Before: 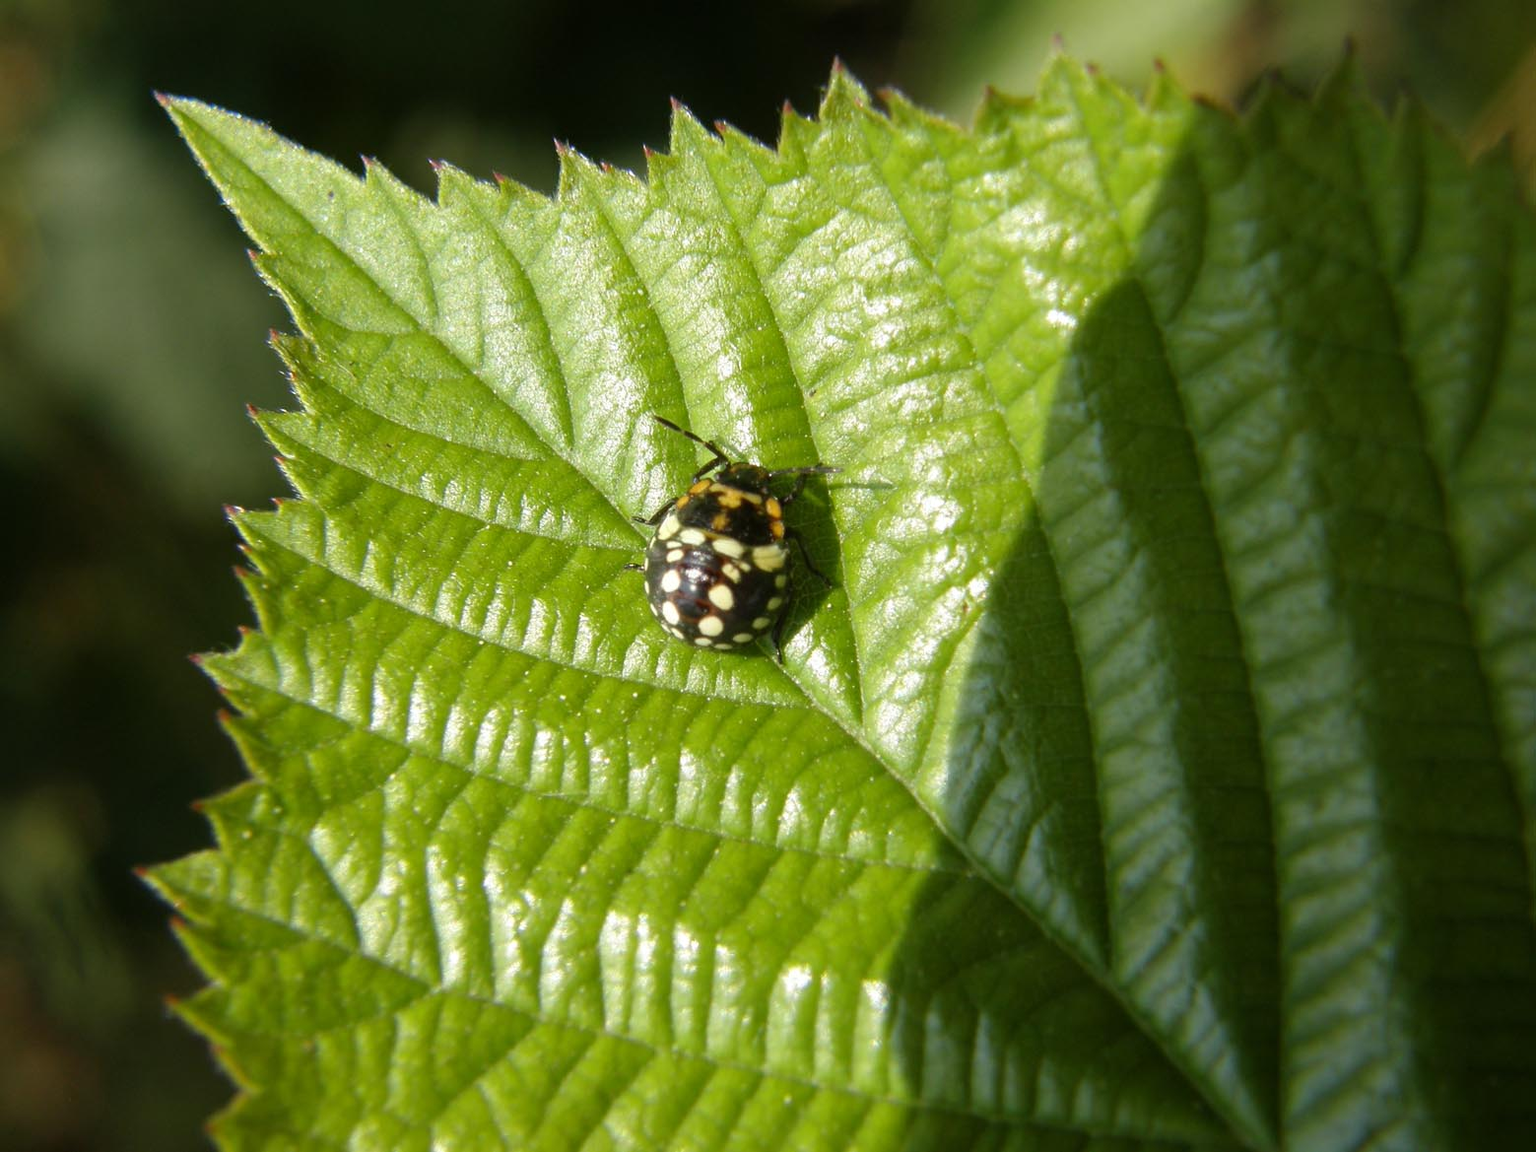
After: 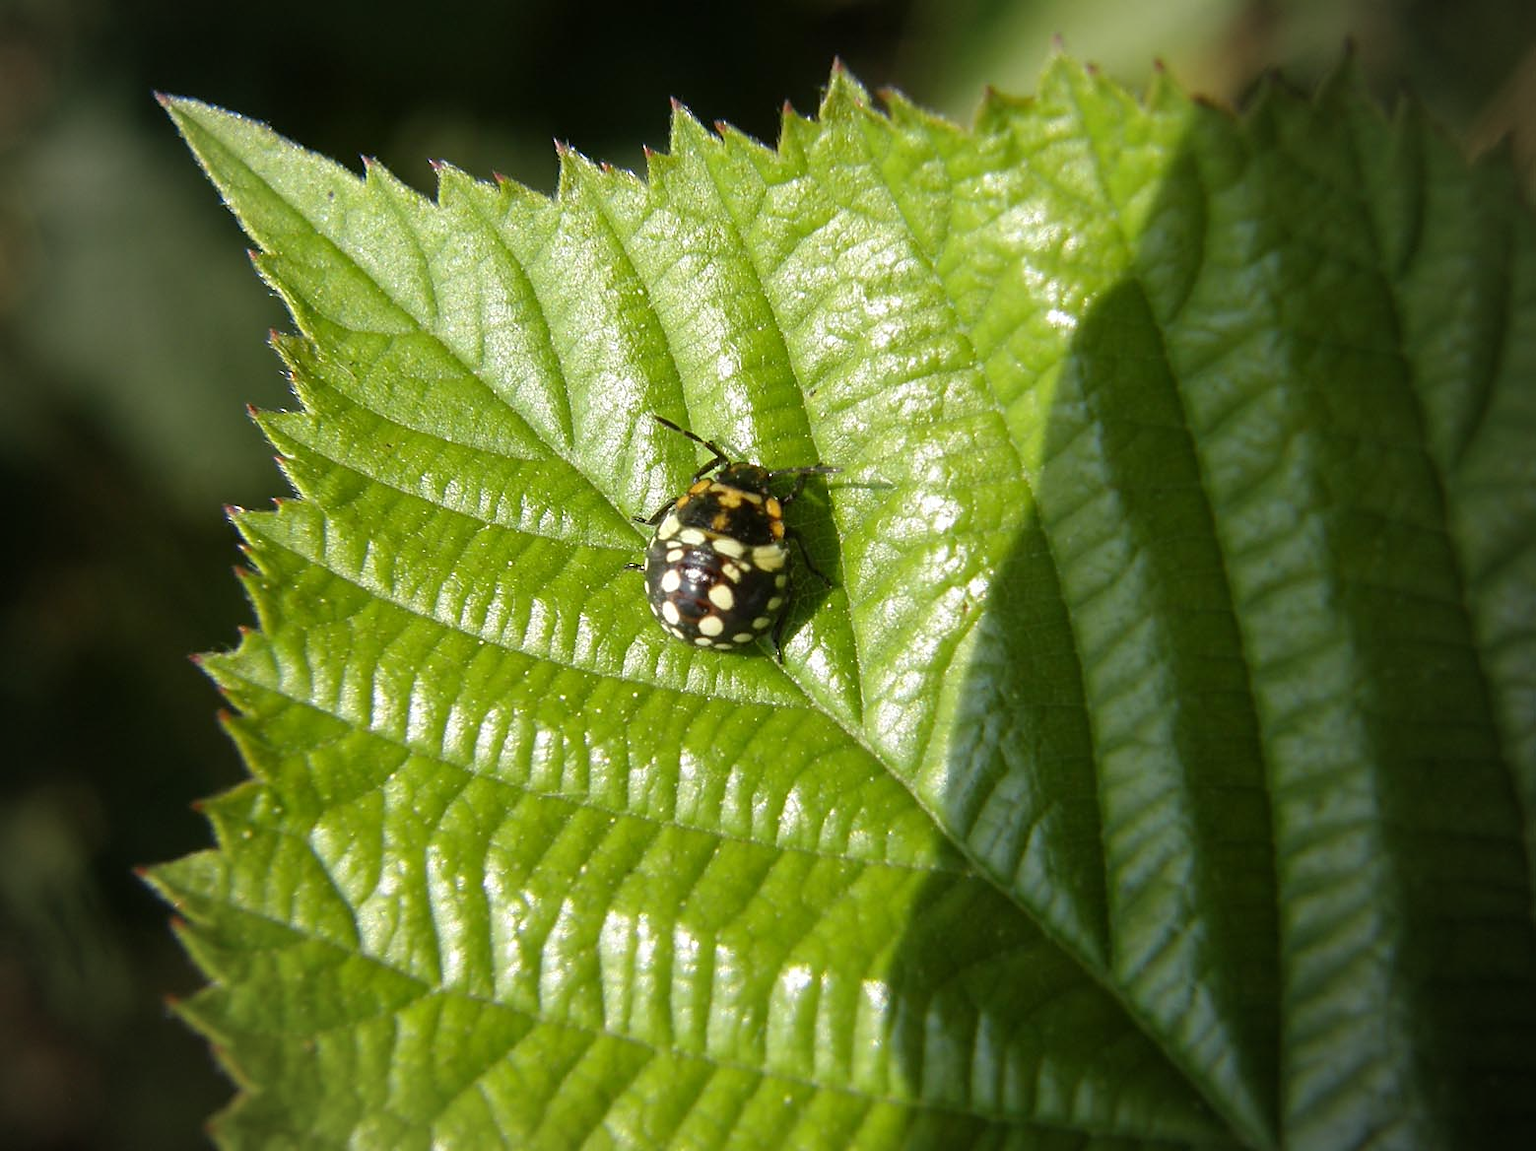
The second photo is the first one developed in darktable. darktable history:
sharpen: radius 1.85, amount 0.398, threshold 1.148
vignetting: fall-off start 74.18%, fall-off radius 65.8%
